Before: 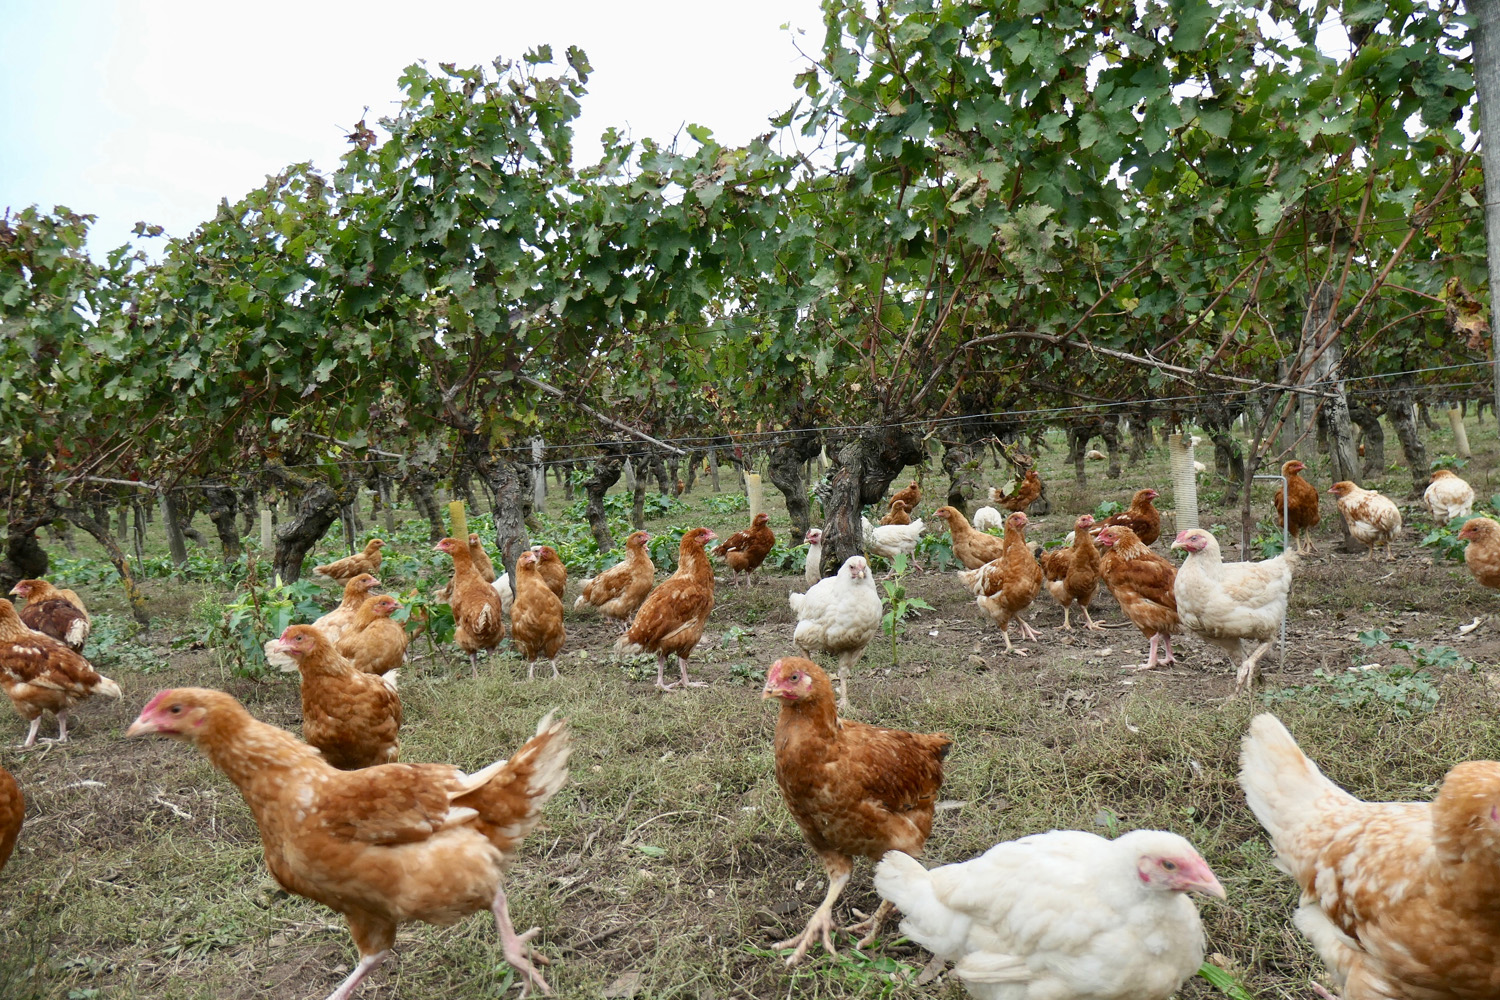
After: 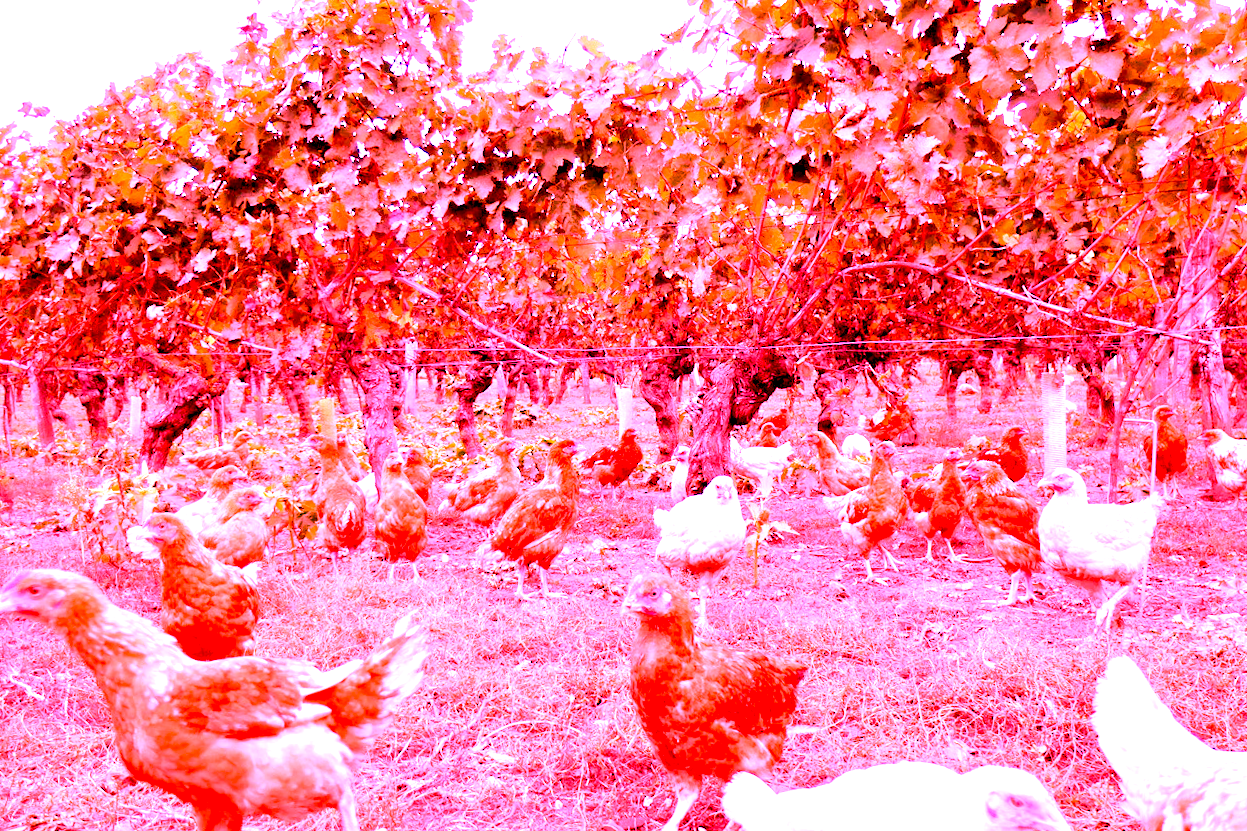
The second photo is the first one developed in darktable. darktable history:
crop and rotate: angle -3.27°, left 5.211%, top 5.211%, right 4.607%, bottom 4.607%
exposure: black level correction 0.035, exposure 0.9 EV, compensate highlight preservation false
white balance: red 4.26, blue 1.802
tone equalizer: -8 EV -0.55 EV
